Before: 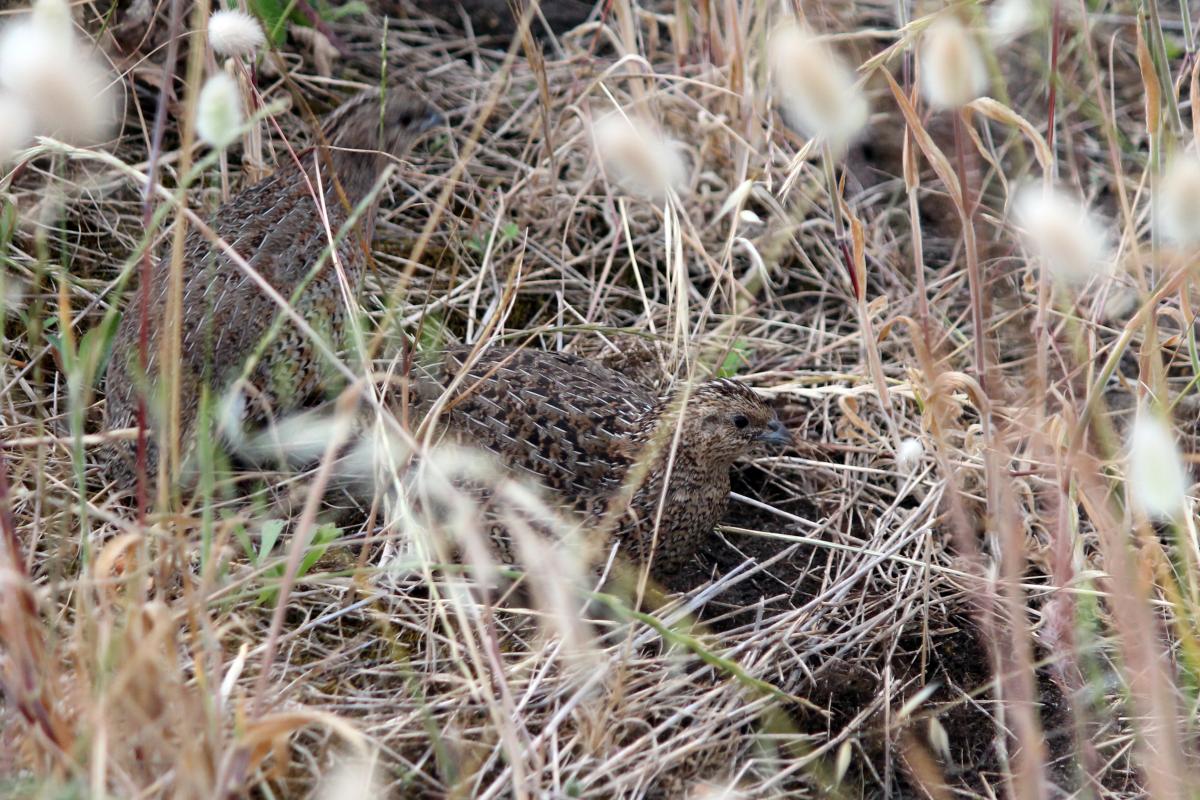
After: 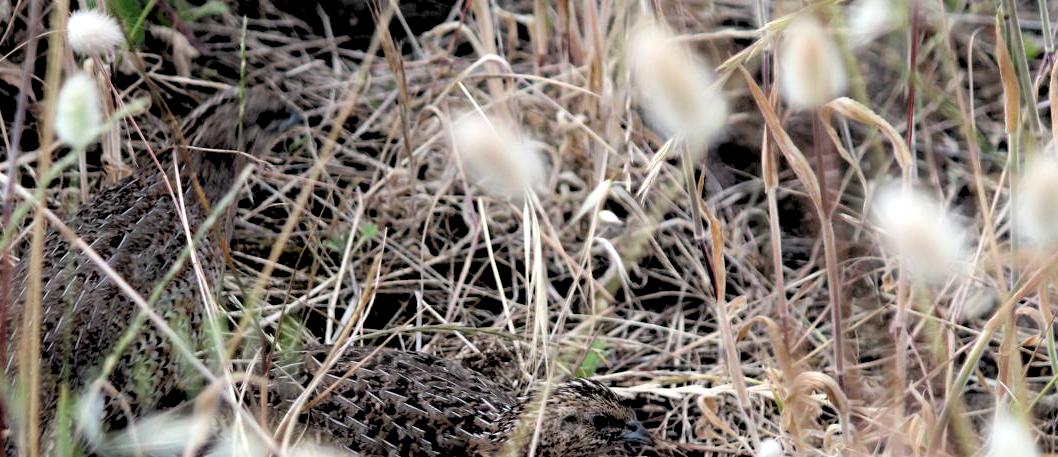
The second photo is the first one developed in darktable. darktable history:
crop and rotate: left 11.812%, bottom 42.776%
rgb levels: levels [[0.034, 0.472, 0.904], [0, 0.5, 1], [0, 0.5, 1]]
